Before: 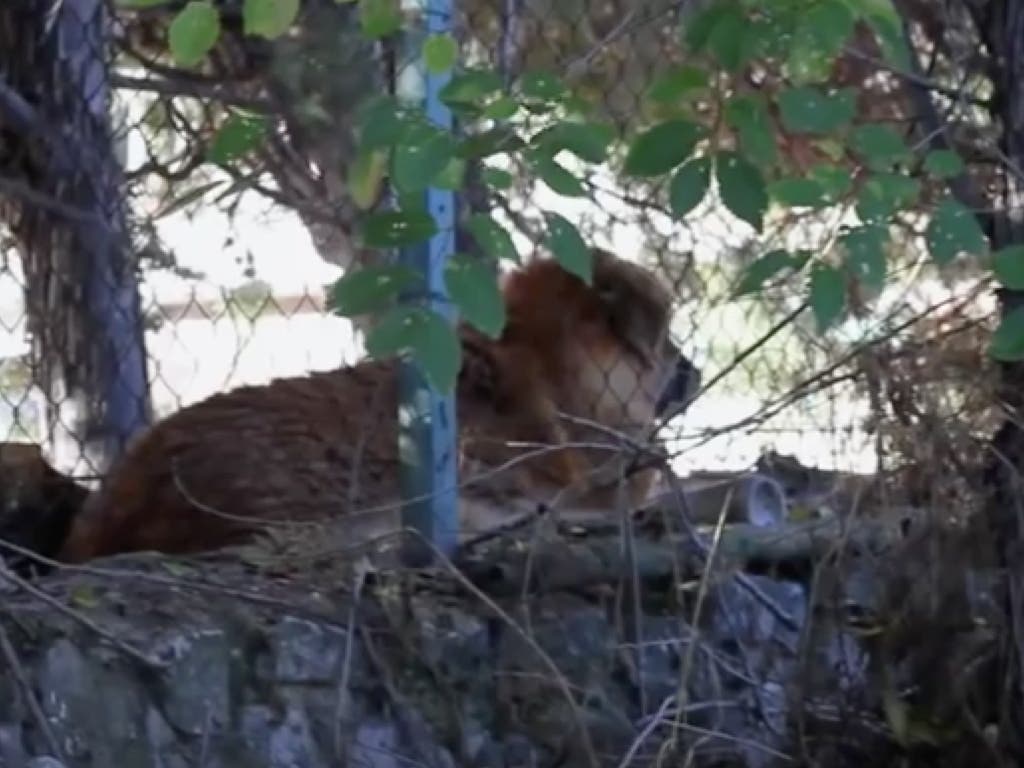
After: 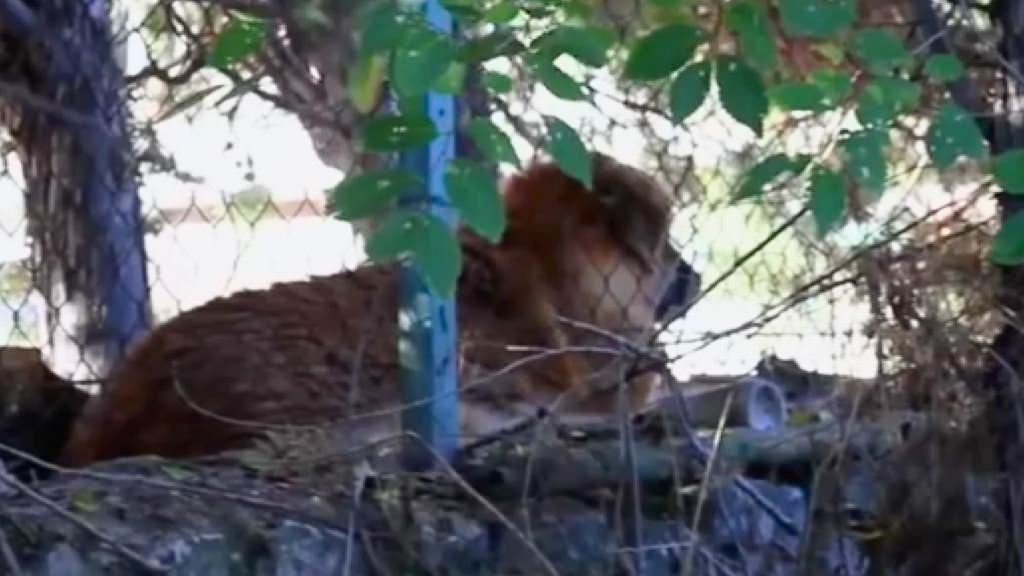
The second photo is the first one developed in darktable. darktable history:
white balance: emerald 1
crop and rotate: top 12.5%, bottom 12.5%
tone curve: curves: ch0 [(0, 0) (0.091, 0.077) (0.517, 0.574) (0.745, 0.82) (0.844, 0.908) (0.909, 0.942) (1, 0.973)]; ch1 [(0, 0) (0.437, 0.404) (0.5, 0.5) (0.534, 0.546) (0.58, 0.603) (0.616, 0.649) (1, 1)]; ch2 [(0, 0) (0.442, 0.415) (0.5, 0.5) (0.535, 0.547) (0.585, 0.62) (1, 1)], color space Lab, independent channels, preserve colors none
